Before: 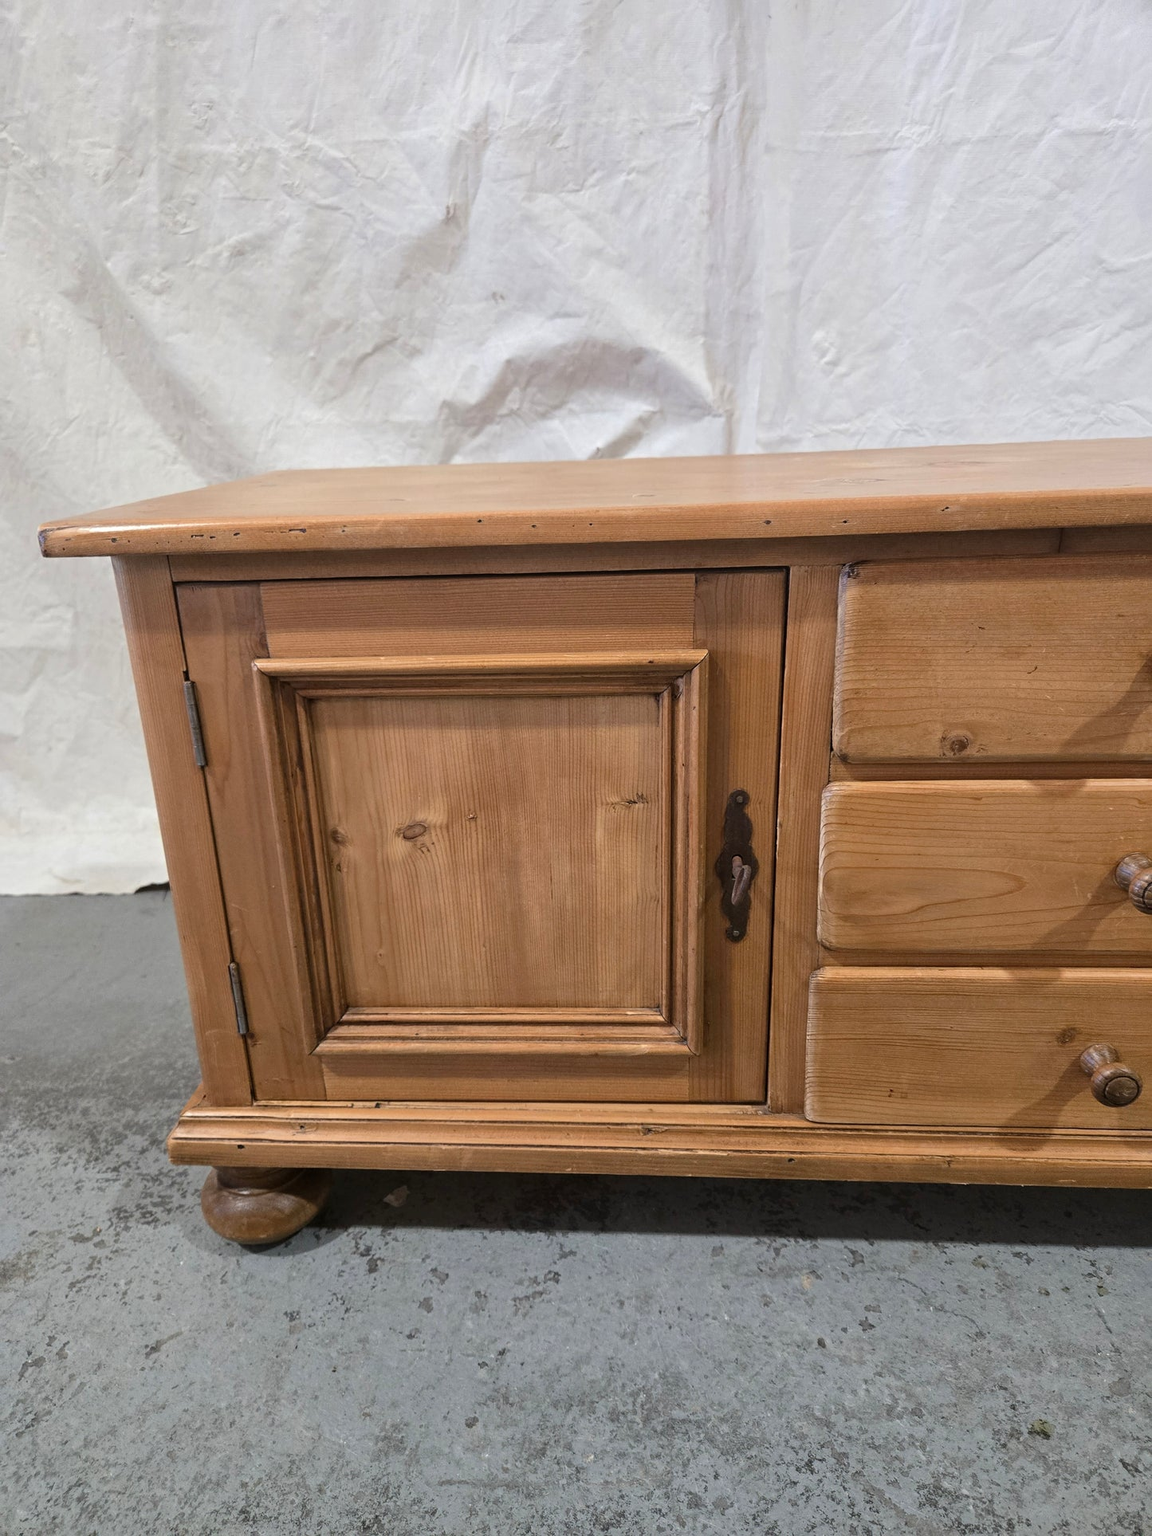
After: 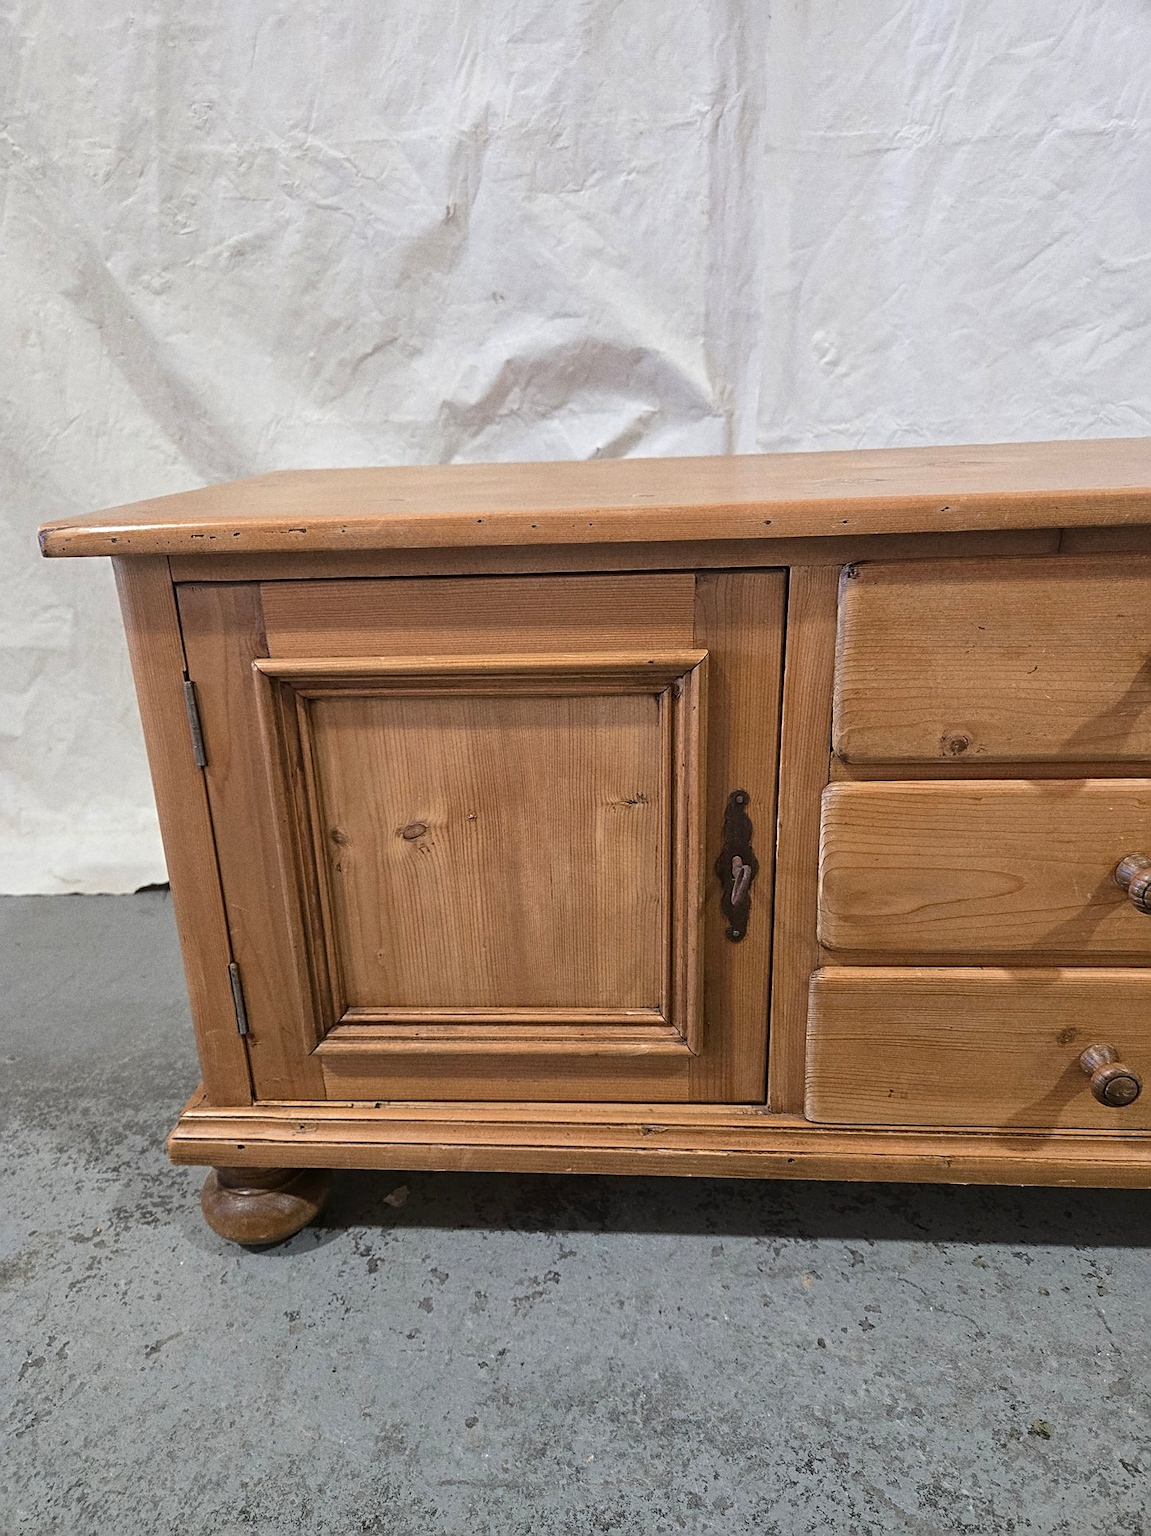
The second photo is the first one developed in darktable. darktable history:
grain: coarseness 7.08 ISO, strength 21.67%, mid-tones bias 59.58%
sharpen: on, module defaults
